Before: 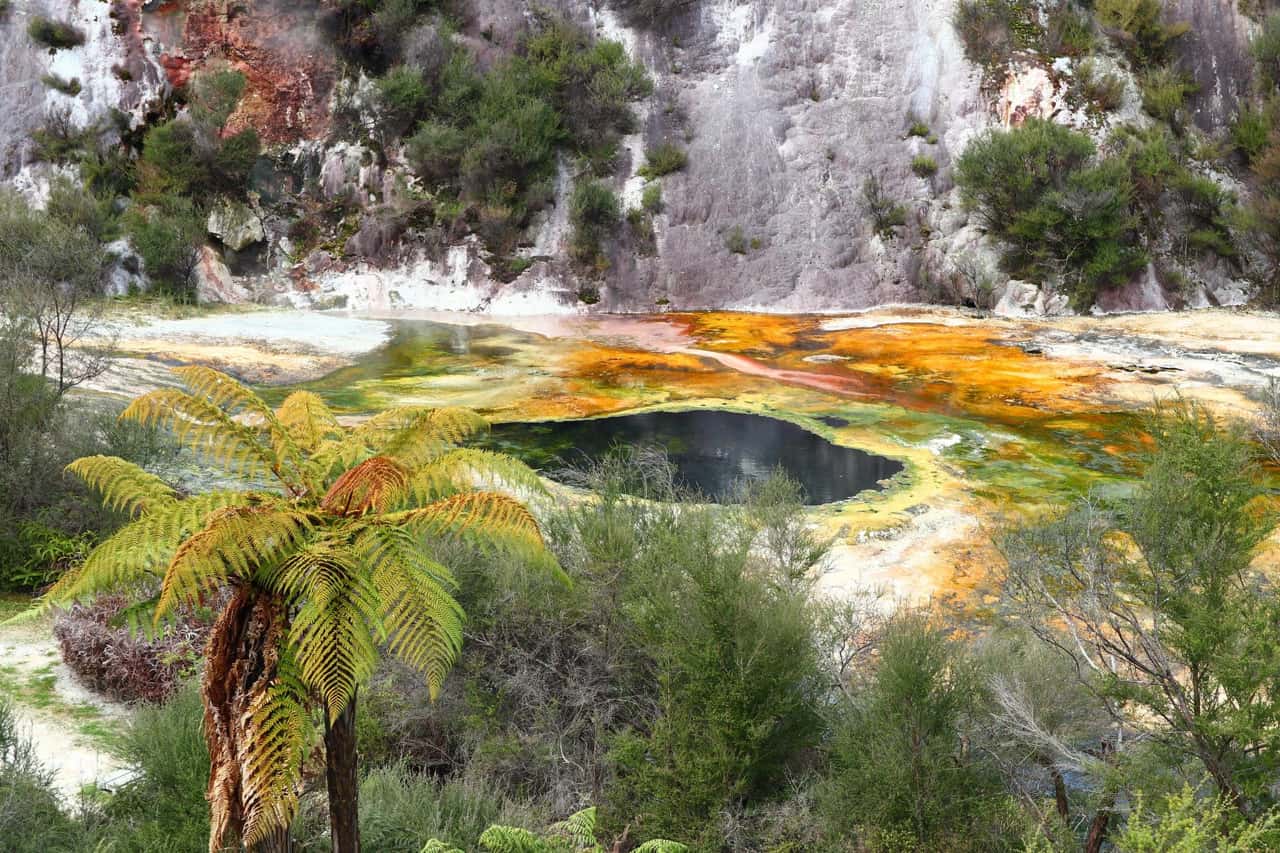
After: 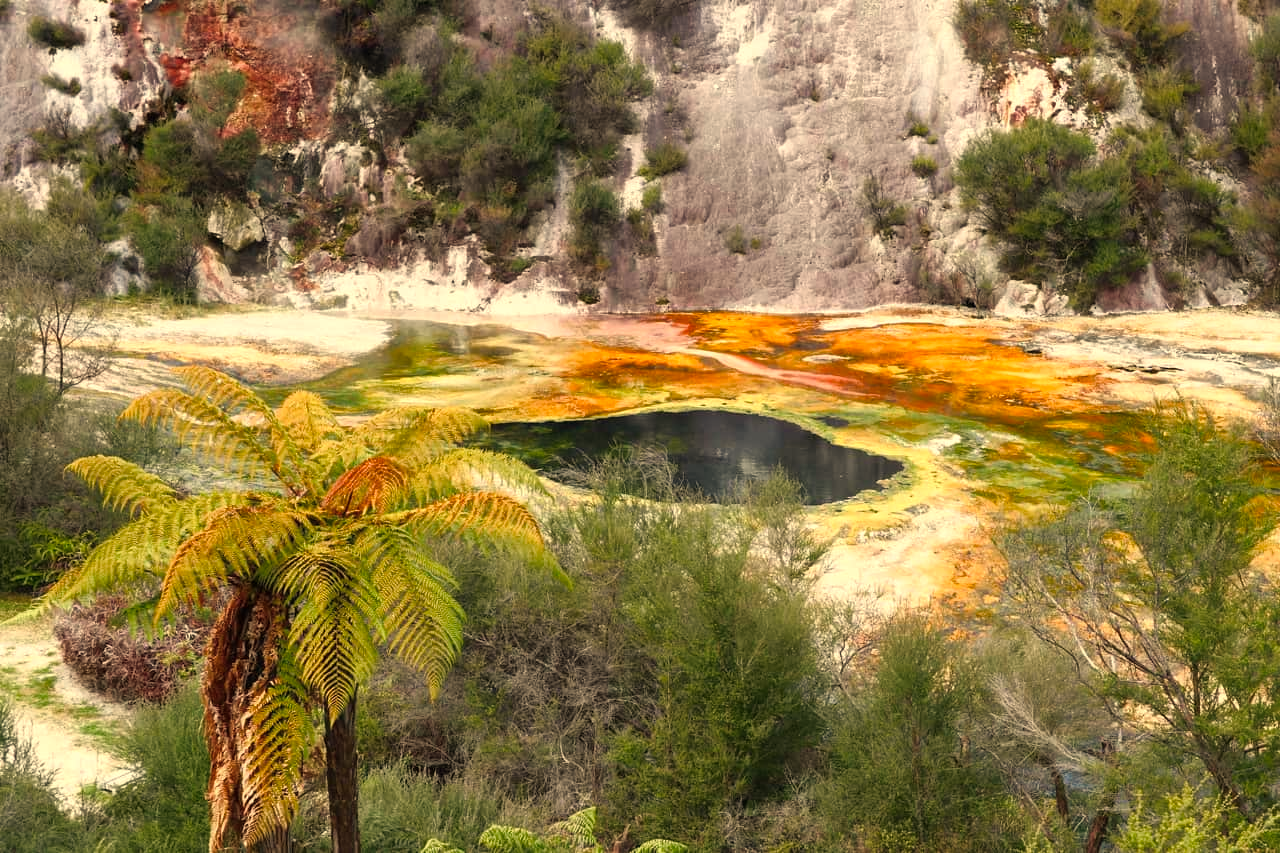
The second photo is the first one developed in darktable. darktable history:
white balance: red 1.123, blue 0.83
color balance rgb: shadows fall-off 101%, linear chroma grading › mid-tones 7.63%, perceptual saturation grading › mid-tones 11.68%, mask middle-gray fulcrum 22.45%, global vibrance 10.11%, saturation formula JzAzBz (2021)
tone equalizer: on, module defaults
